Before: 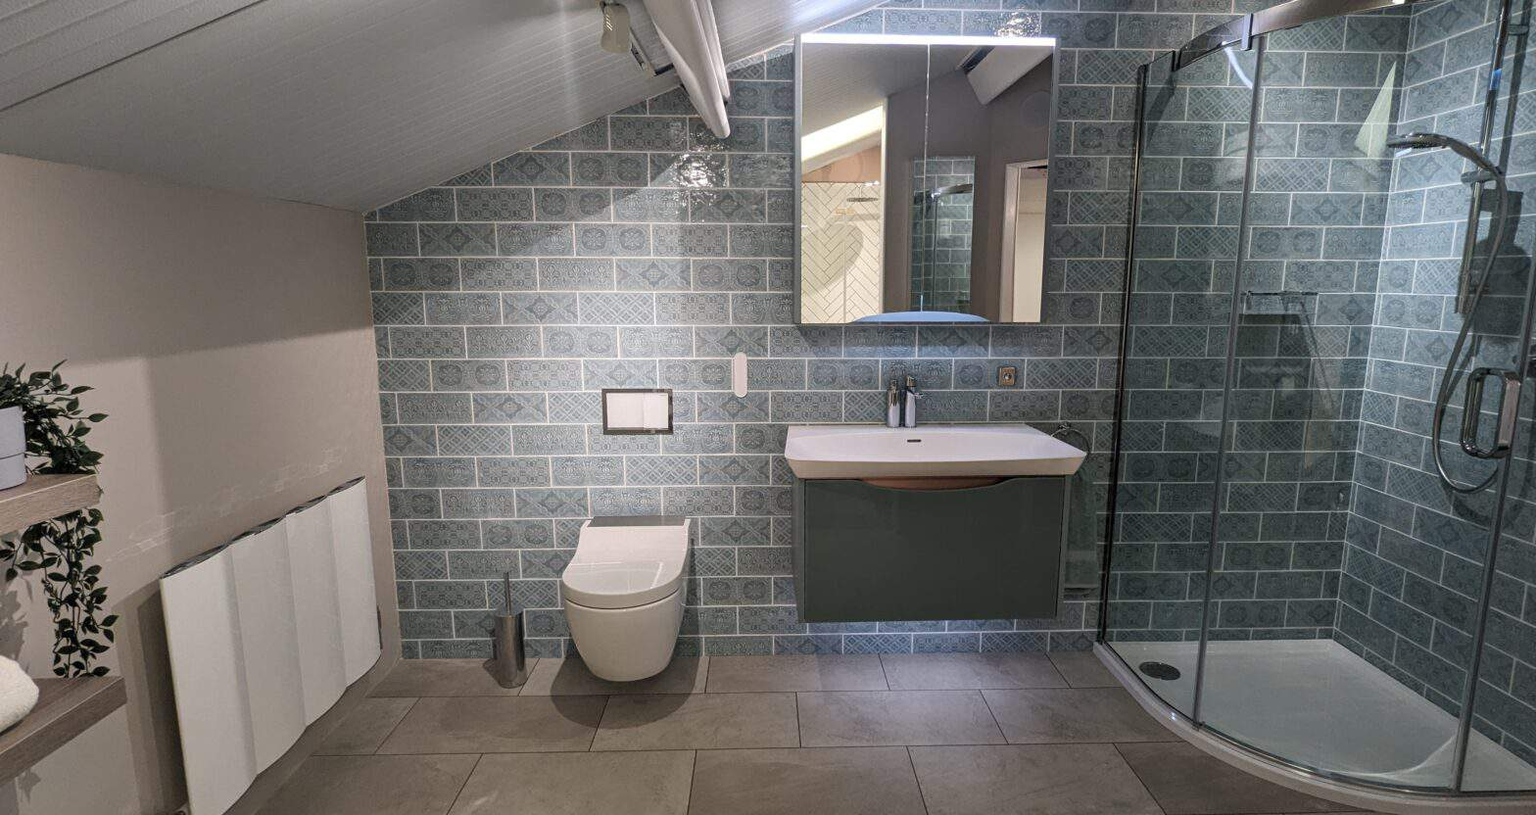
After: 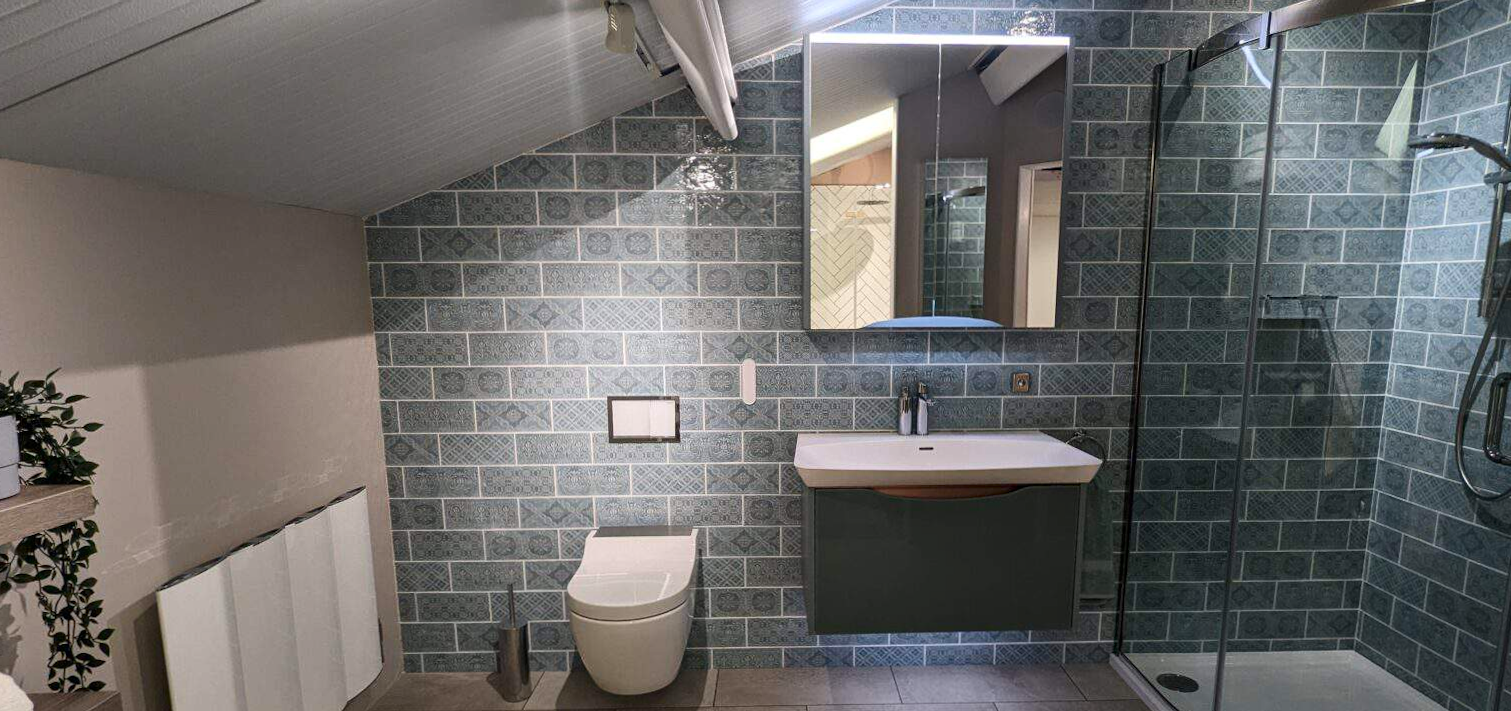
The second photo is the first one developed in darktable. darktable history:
contrast brightness saturation: contrast 0.132, brightness -0.05, saturation 0.157
crop and rotate: angle 0.136°, left 0.244%, right 2.949%, bottom 14.139%
